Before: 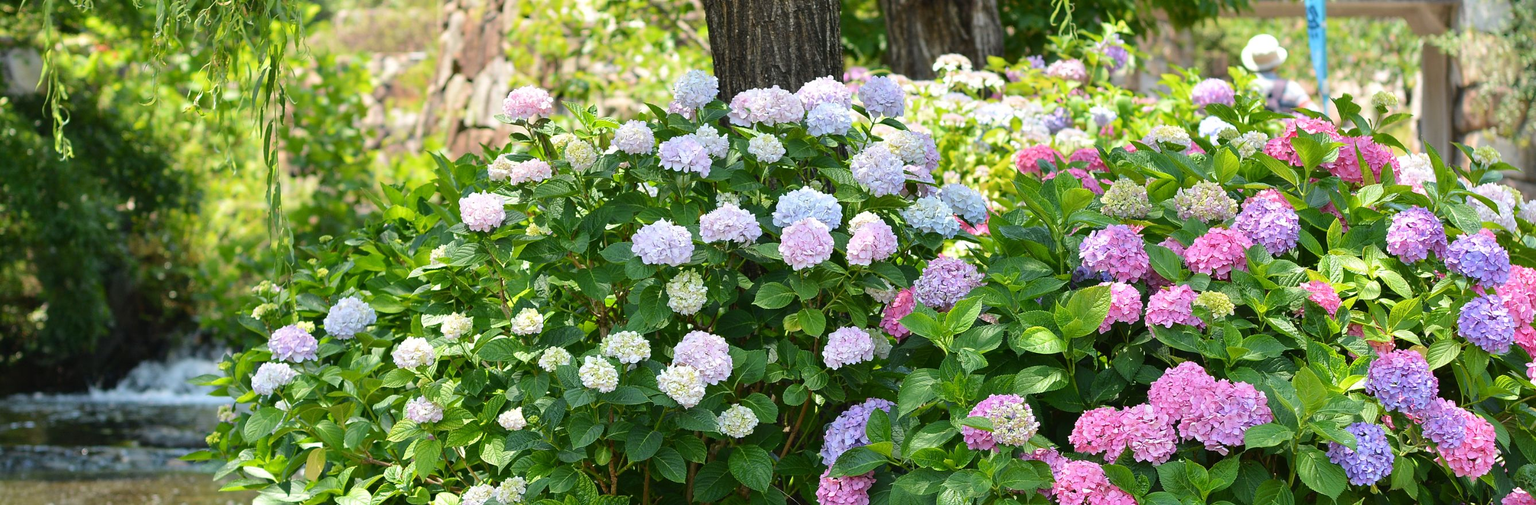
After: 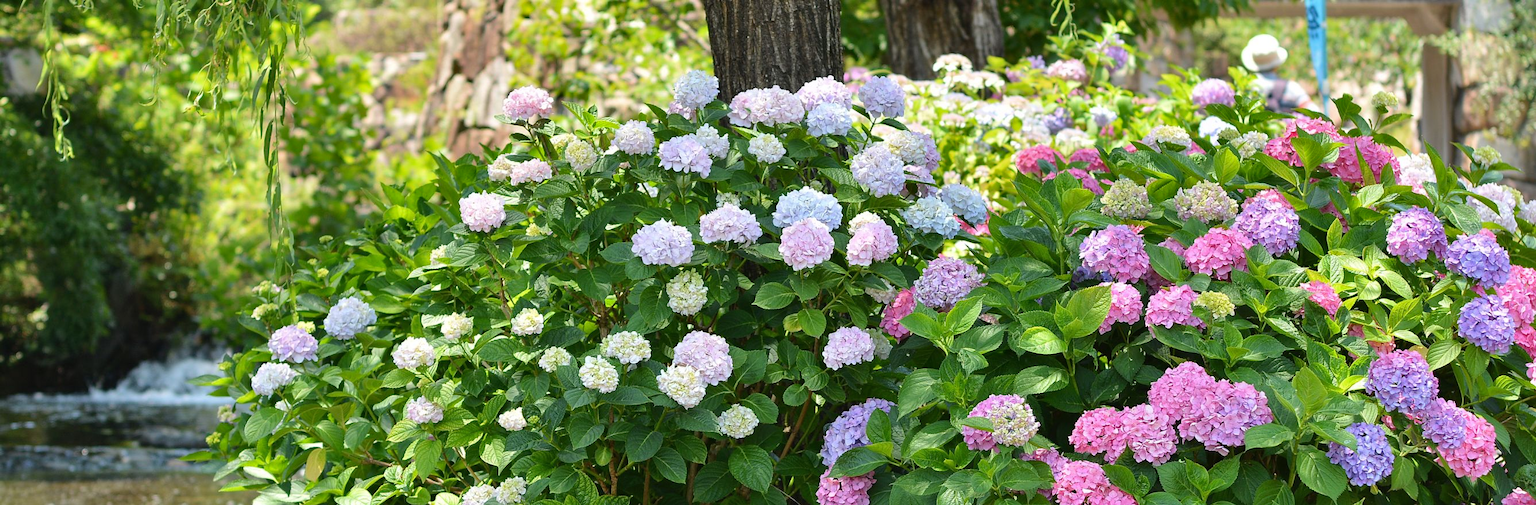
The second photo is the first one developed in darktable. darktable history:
shadows and highlights: shadows 33.09, highlights -46.09, compress 49.97%, soften with gaussian
